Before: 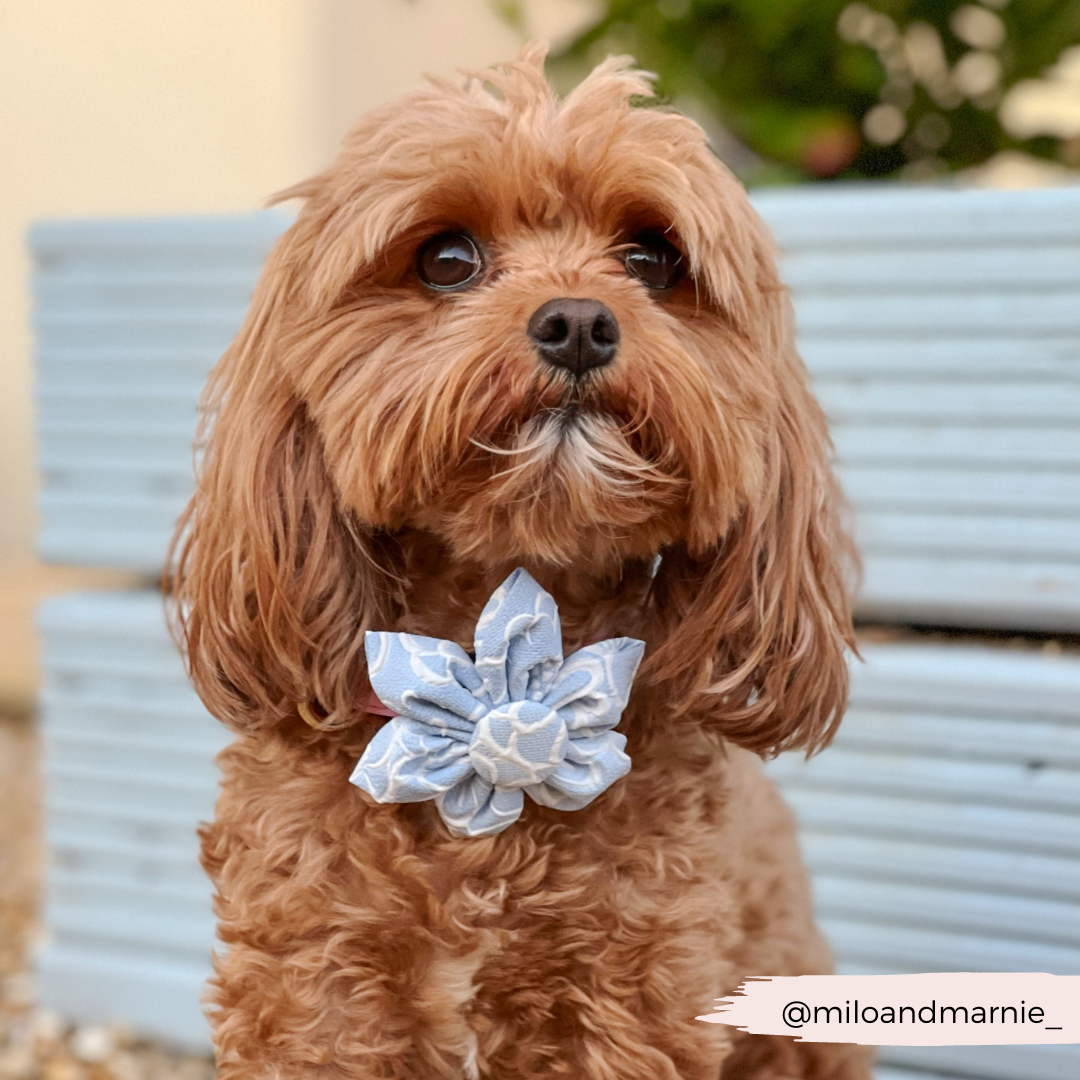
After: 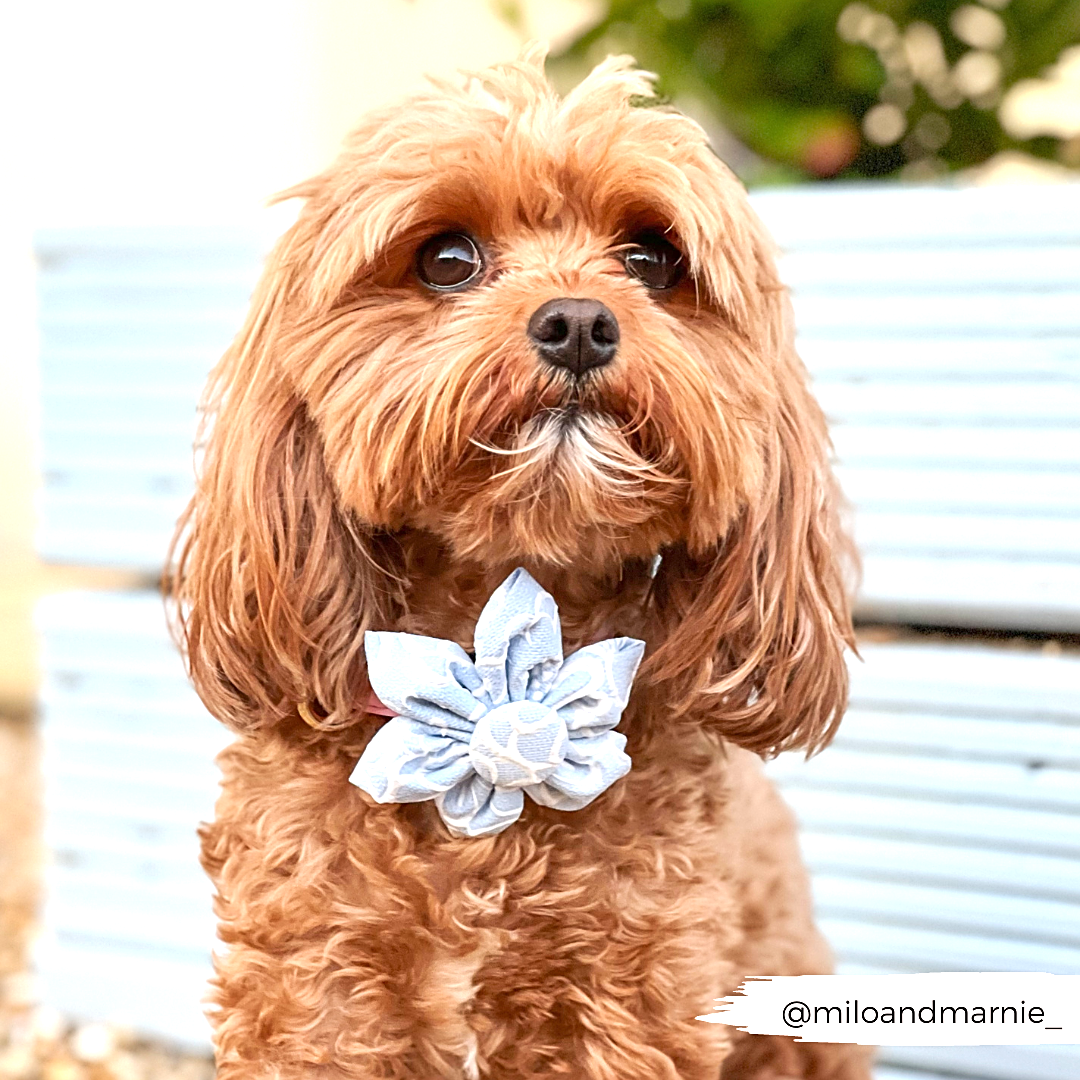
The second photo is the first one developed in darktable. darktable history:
sharpen: on, module defaults
exposure: exposure 0.941 EV, compensate highlight preservation false
